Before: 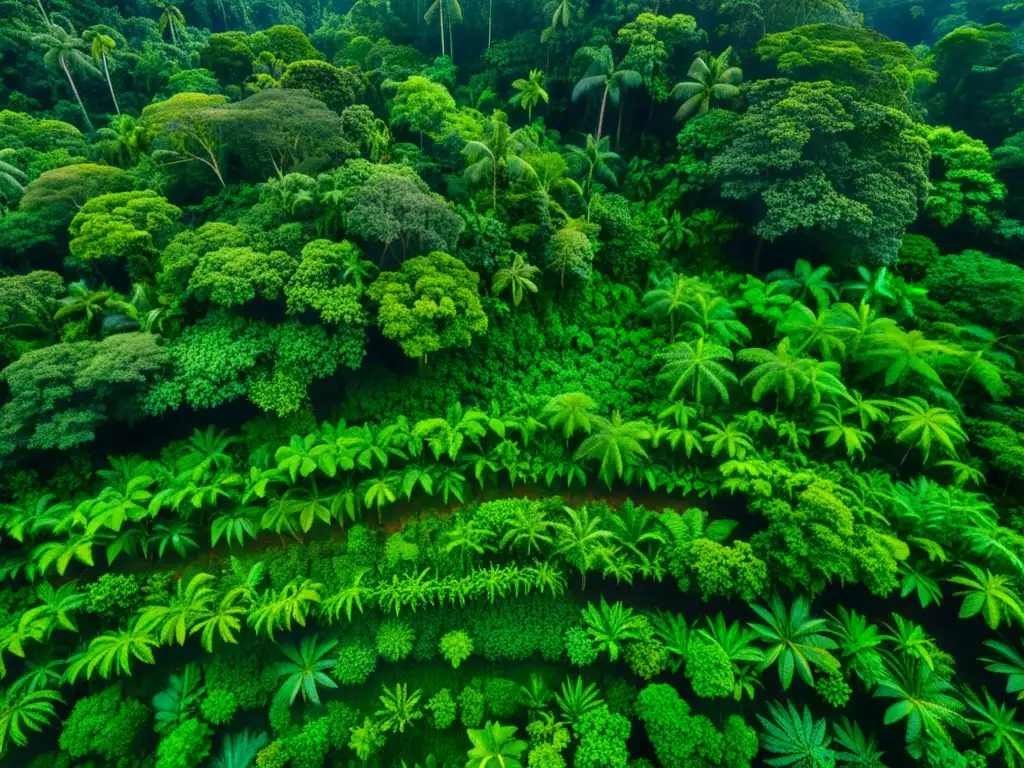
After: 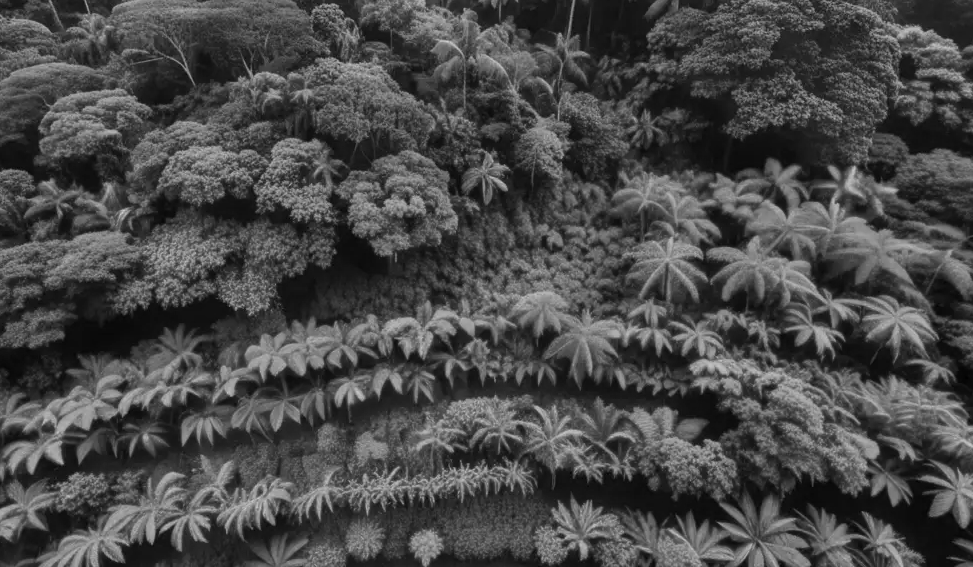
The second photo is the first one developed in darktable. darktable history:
crop and rotate: left 2.991%, top 13.265%, right 1.912%, bottom 12.859%
color calibration: output gray [0.21, 0.42, 0.37, 0], illuminant same as pipeline (D50), adaptation none (bypass), x 0.333, y 0.335, temperature 5010.38 K
